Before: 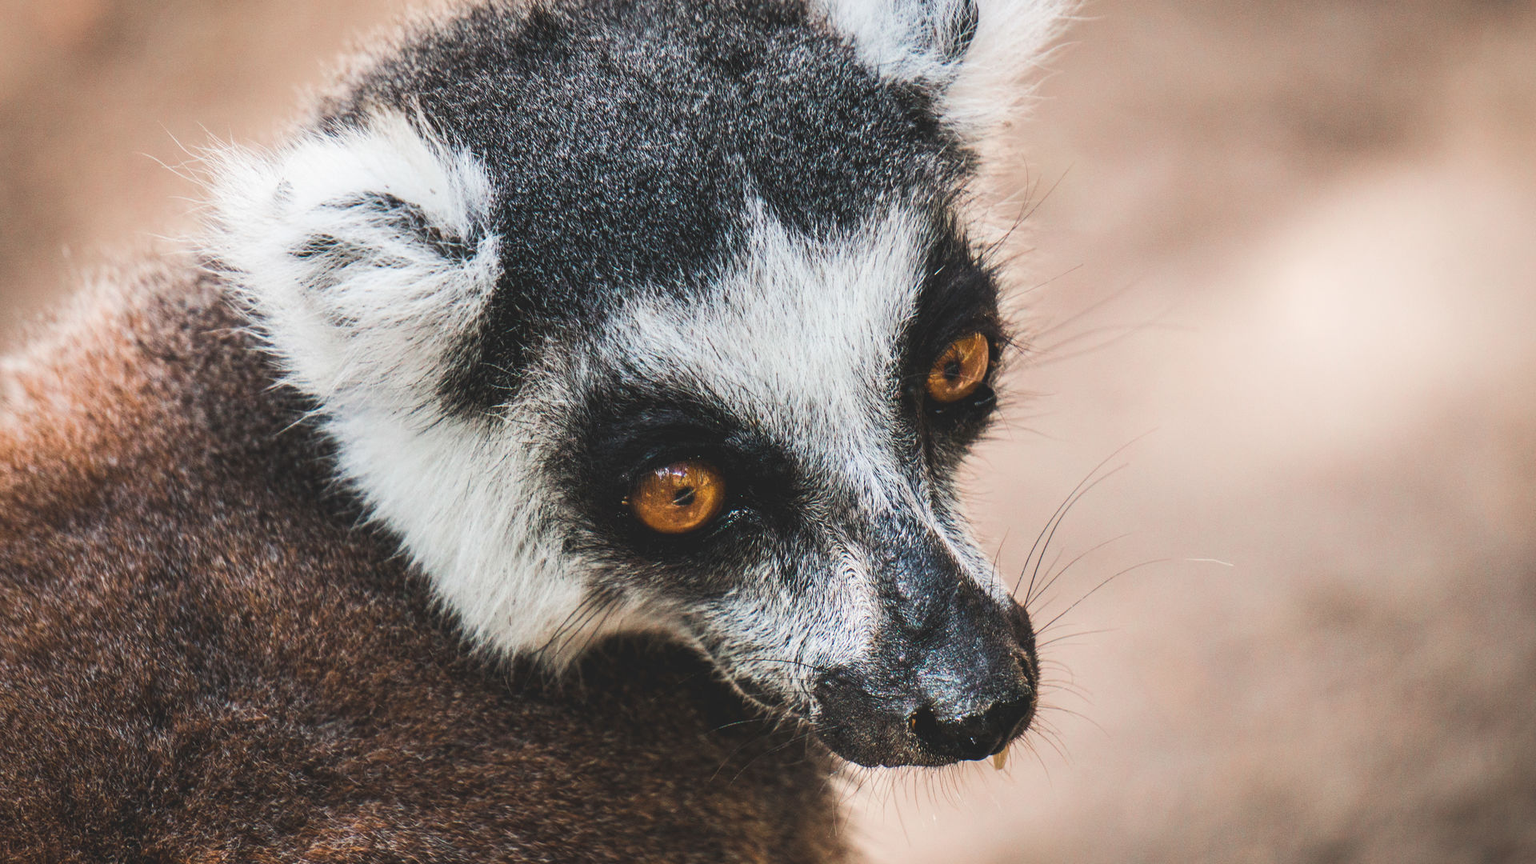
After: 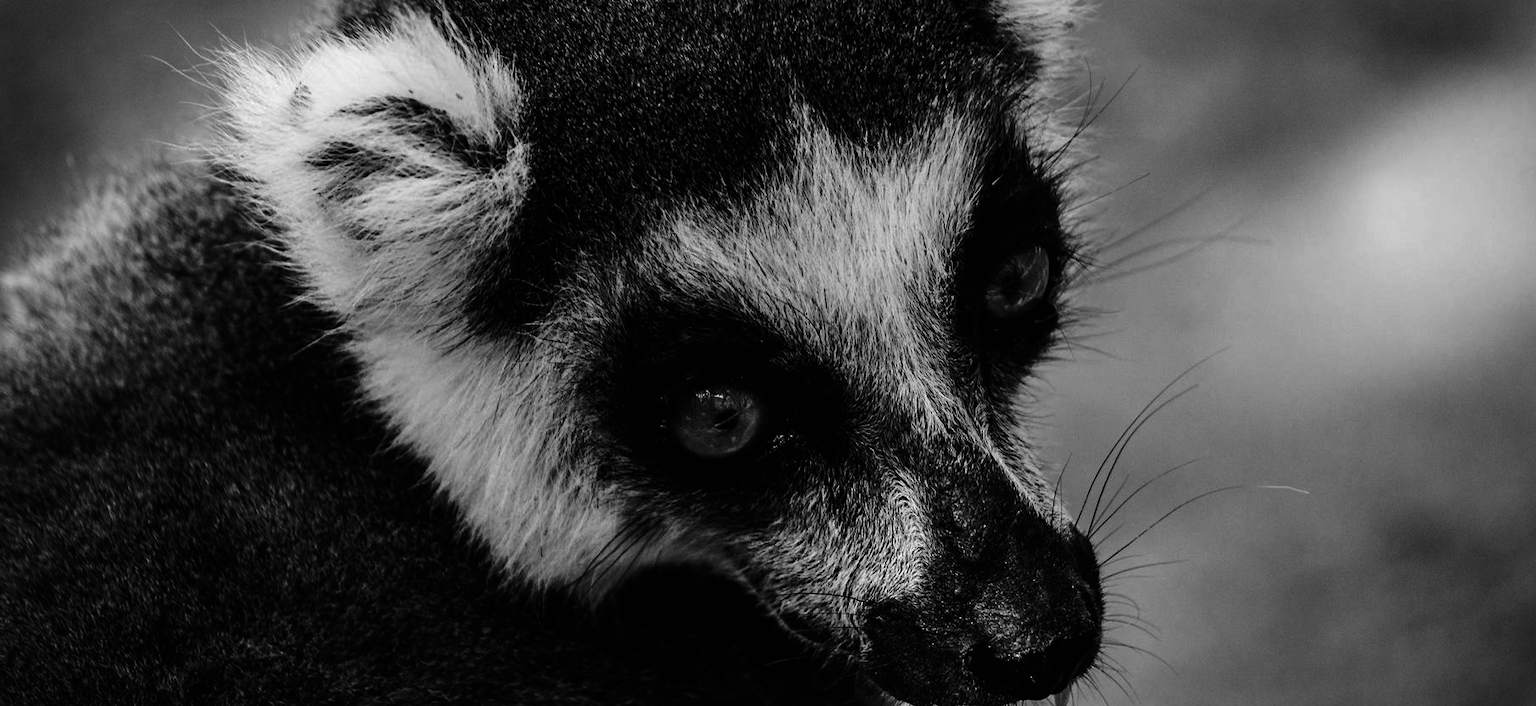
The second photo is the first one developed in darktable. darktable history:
contrast brightness saturation: contrast 0.02, brightness -1, saturation -1
crop and rotate: angle 0.03°, top 11.643%, right 5.651%, bottom 11.189%
monochrome: on, module defaults
